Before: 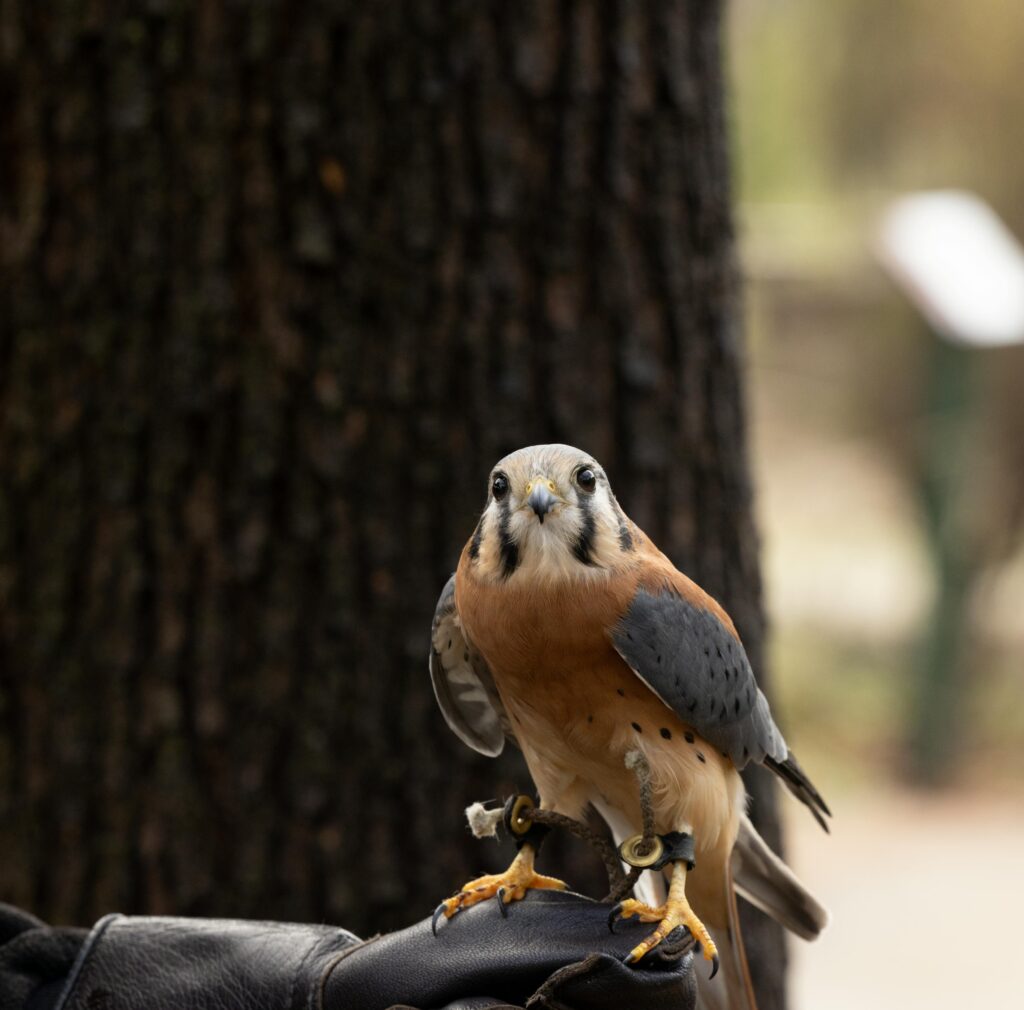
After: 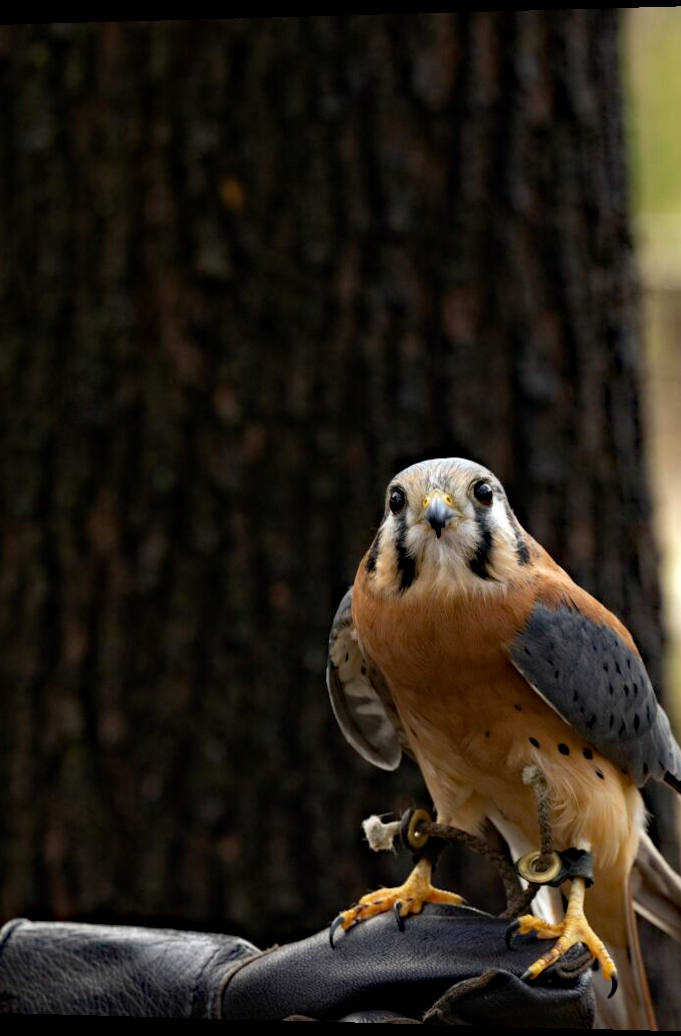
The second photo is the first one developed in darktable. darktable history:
rotate and perspective: lens shift (horizontal) -0.055, automatic cropping off
crop and rotate: left 8.786%, right 24.548%
haze removal: strength 0.5, distance 0.43, compatibility mode true, adaptive false
